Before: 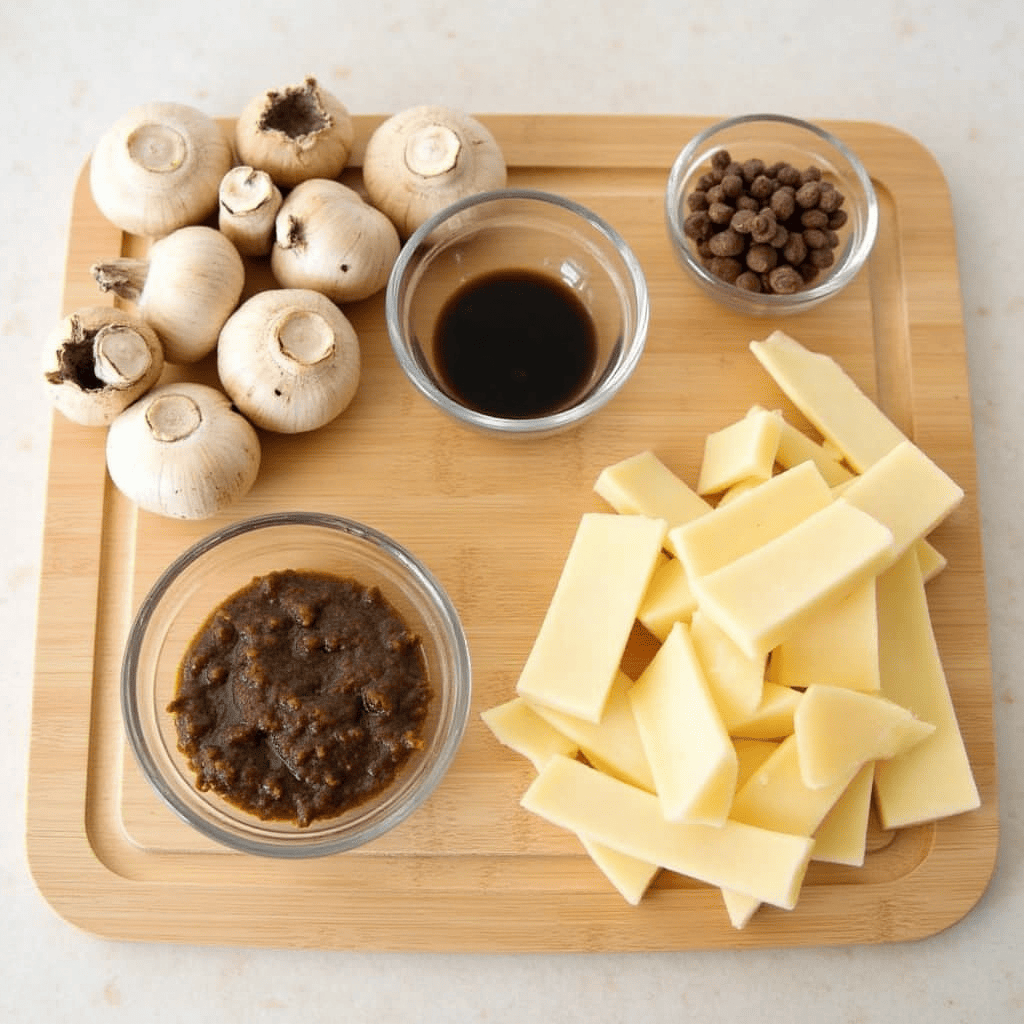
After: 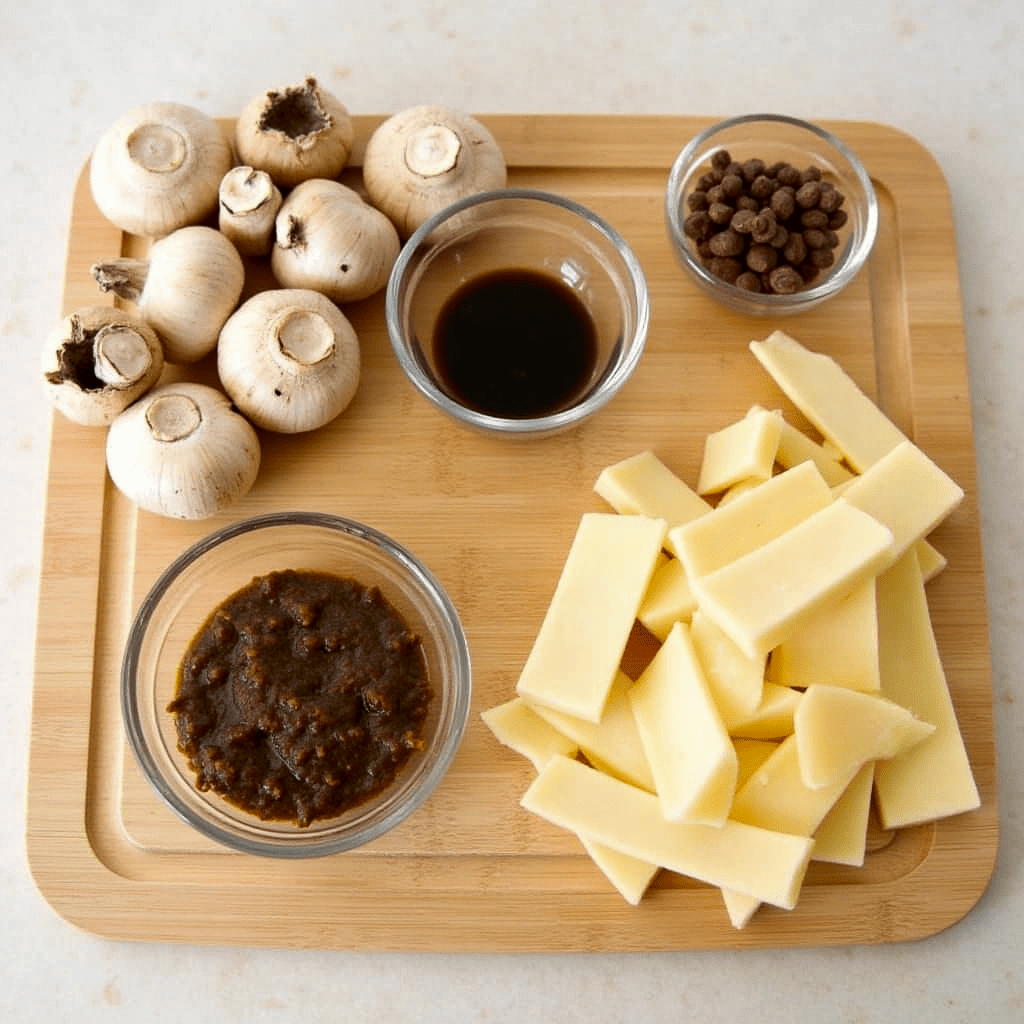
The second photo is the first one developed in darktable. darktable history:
contrast brightness saturation: contrast 0.065, brightness -0.126, saturation 0.064
